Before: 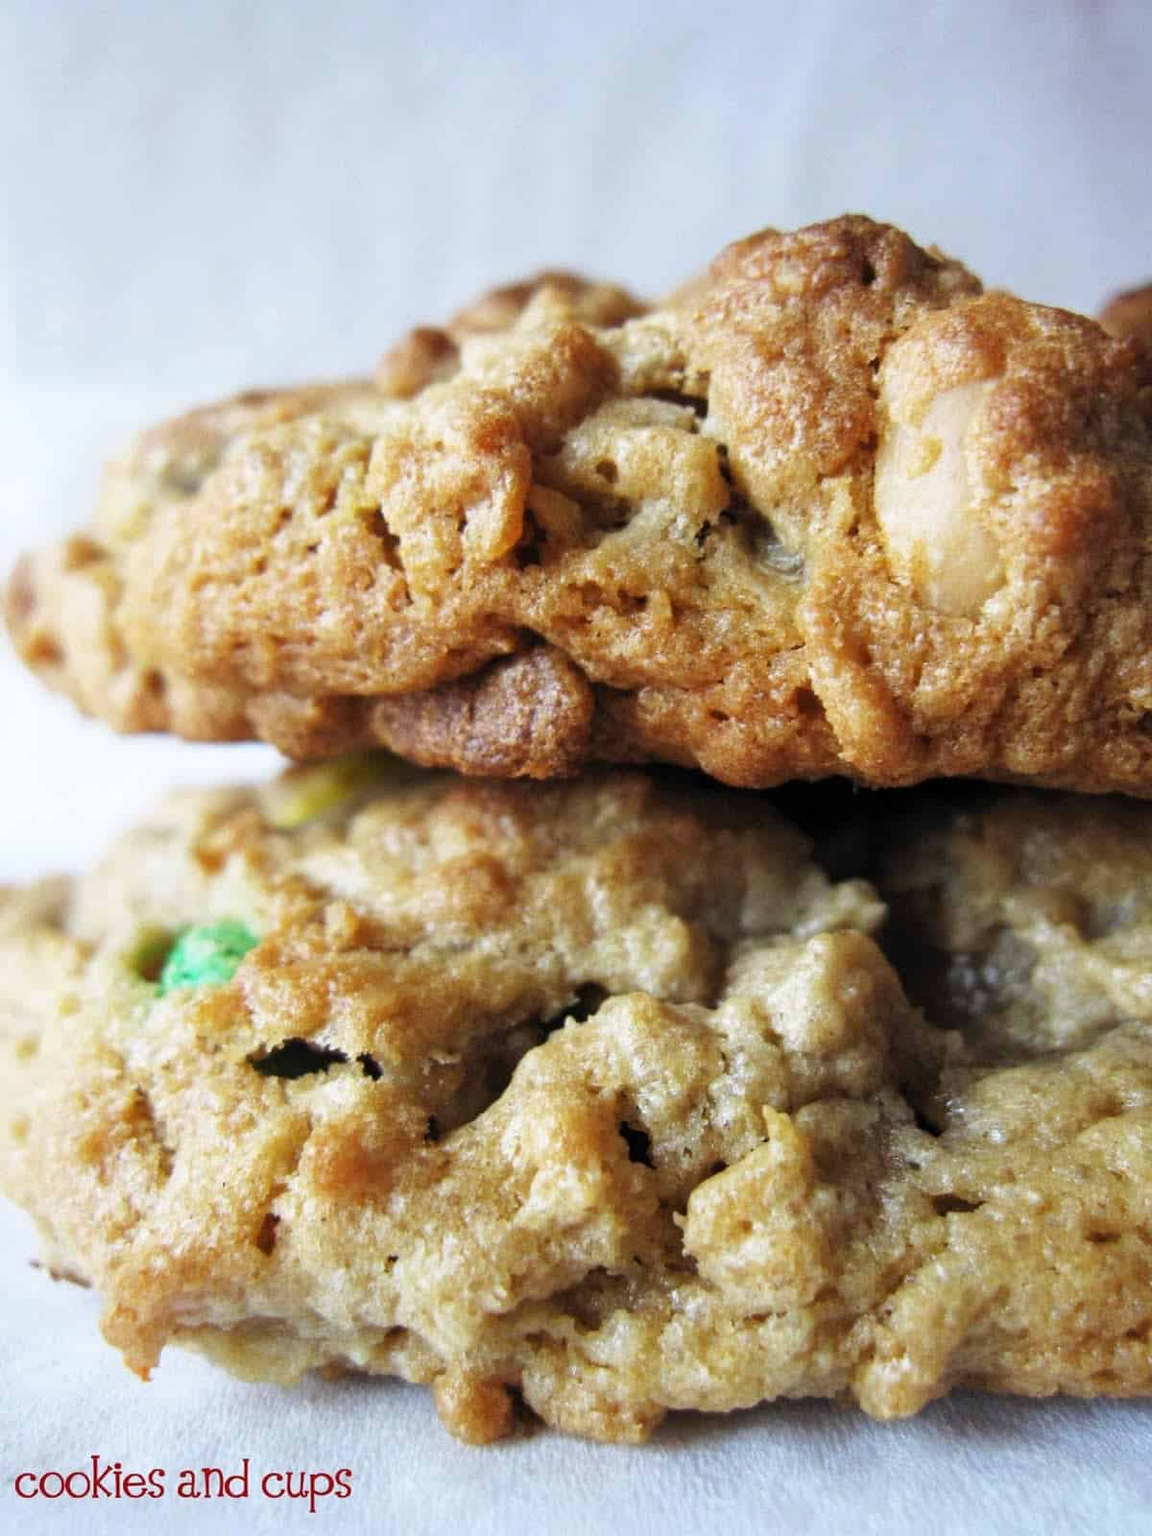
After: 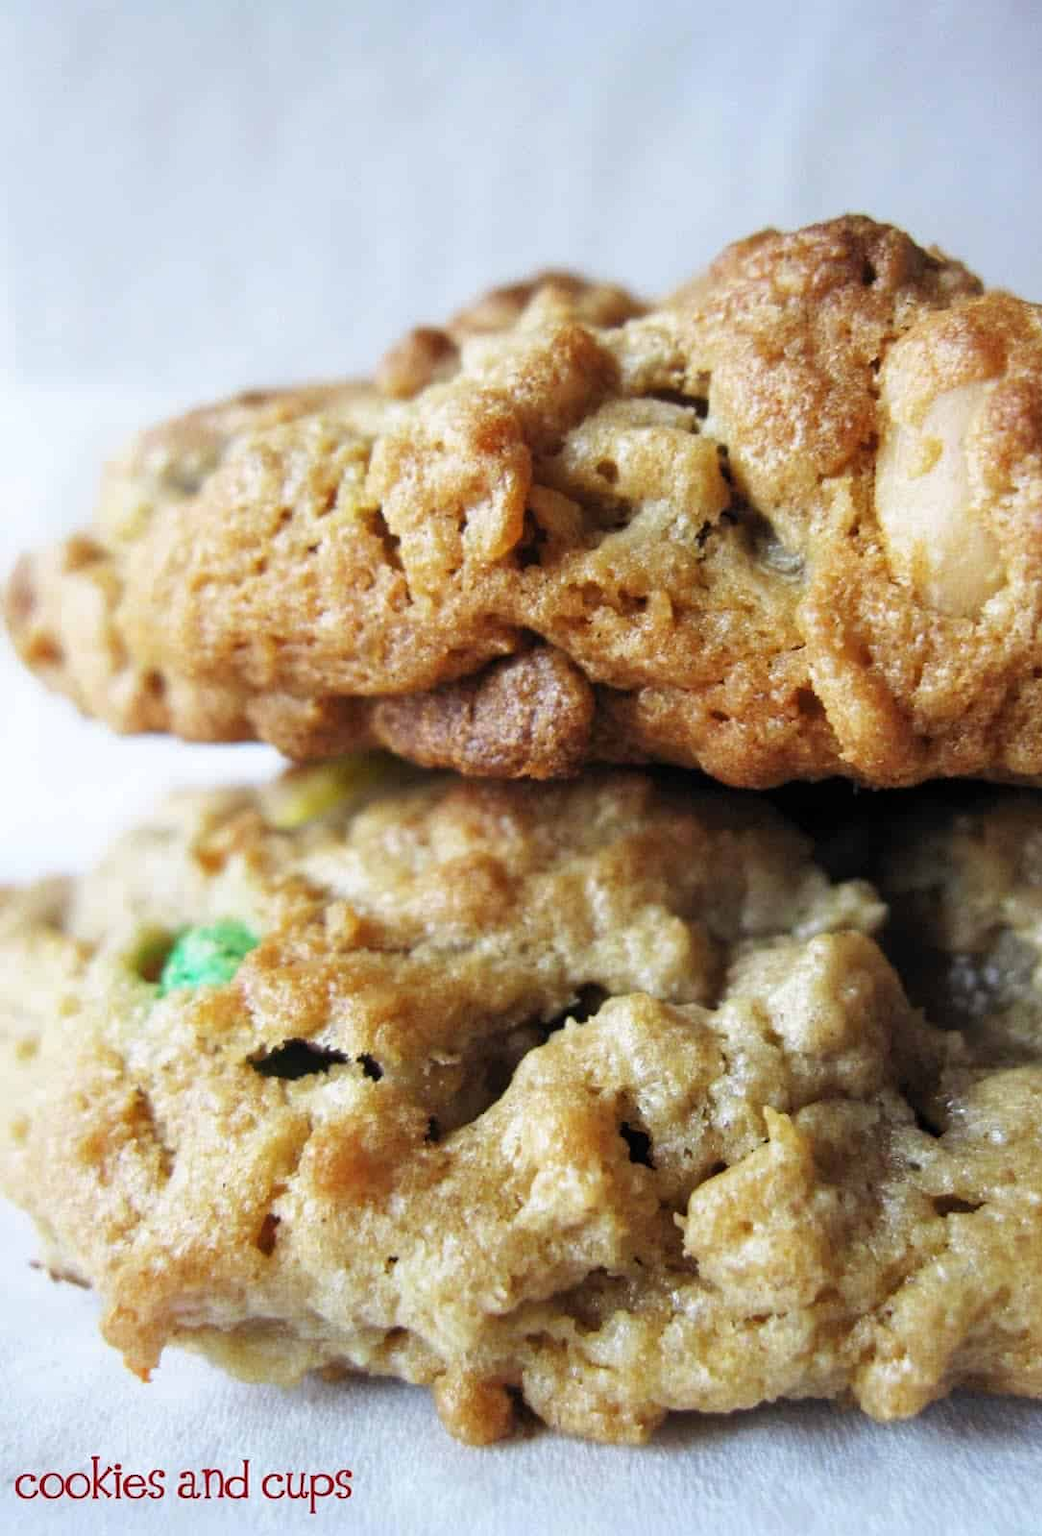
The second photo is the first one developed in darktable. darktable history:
crop: right 9.52%, bottom 0.029%
tone equalizer: edges refinement/feathering 500, mask exposure compensation -1.57 EV, preserve details guided filter
